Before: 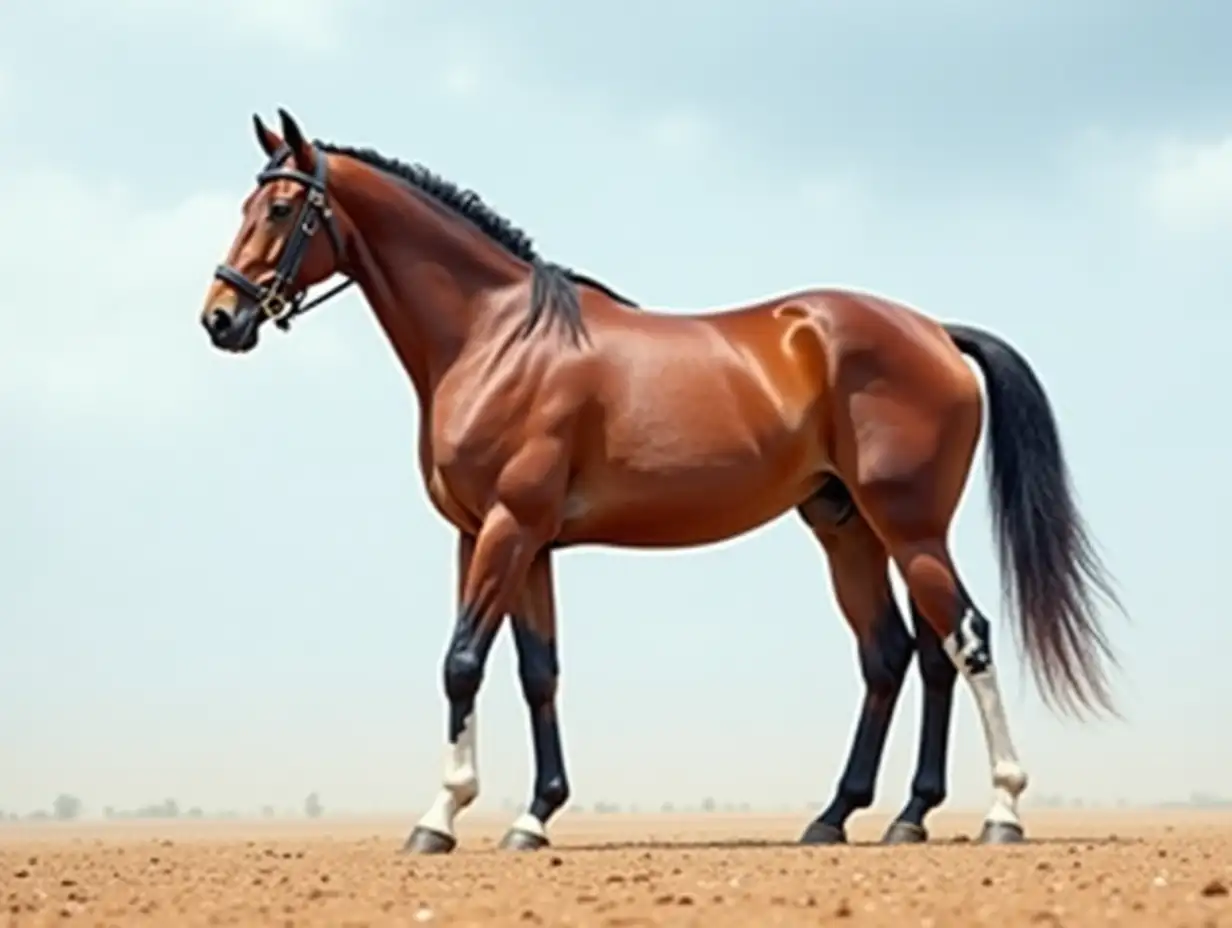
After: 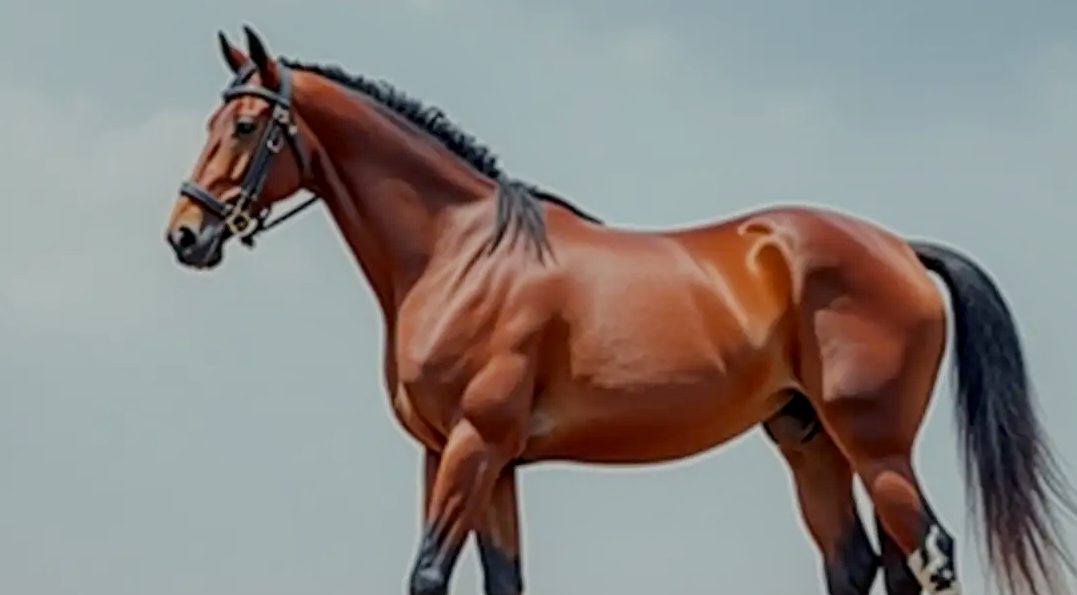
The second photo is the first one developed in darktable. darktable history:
crop: left 2.9%, top 9.005%, right 9.628%, bottom 26.791%
contrast equalizer: y [[0.514, 0.573, 0.581, 0.508, 0.5, 0.5], [0.5 ×6], [0.5 ×6], [0 ×6], [0 ×6]], mix -0.204
local contrast: detail 130%
tone equalizer: -8 EV -0.017 EV, -7 EV 0.045 EV, -6 EV -0.008 EV, -5 EV 0.006 EV, -4 EV -0.042 EV, -3 EV -0.234 EV, -2 EV -0.655 EV, -1 EV -0.977 EV, +0 EV -0.94 EV, edges refinement/feathering 500, mask exposure compensation -1.57 EV, preserve details no
